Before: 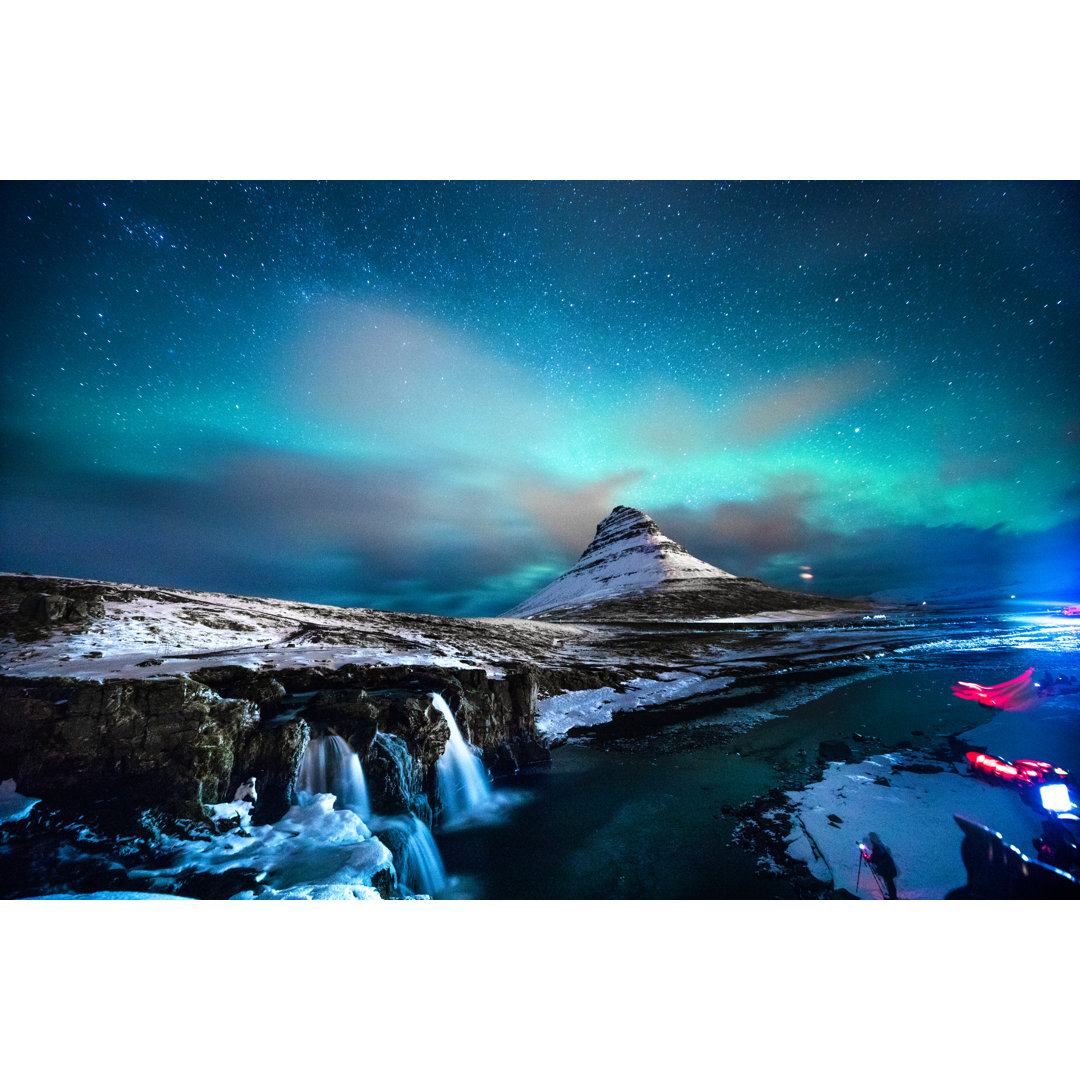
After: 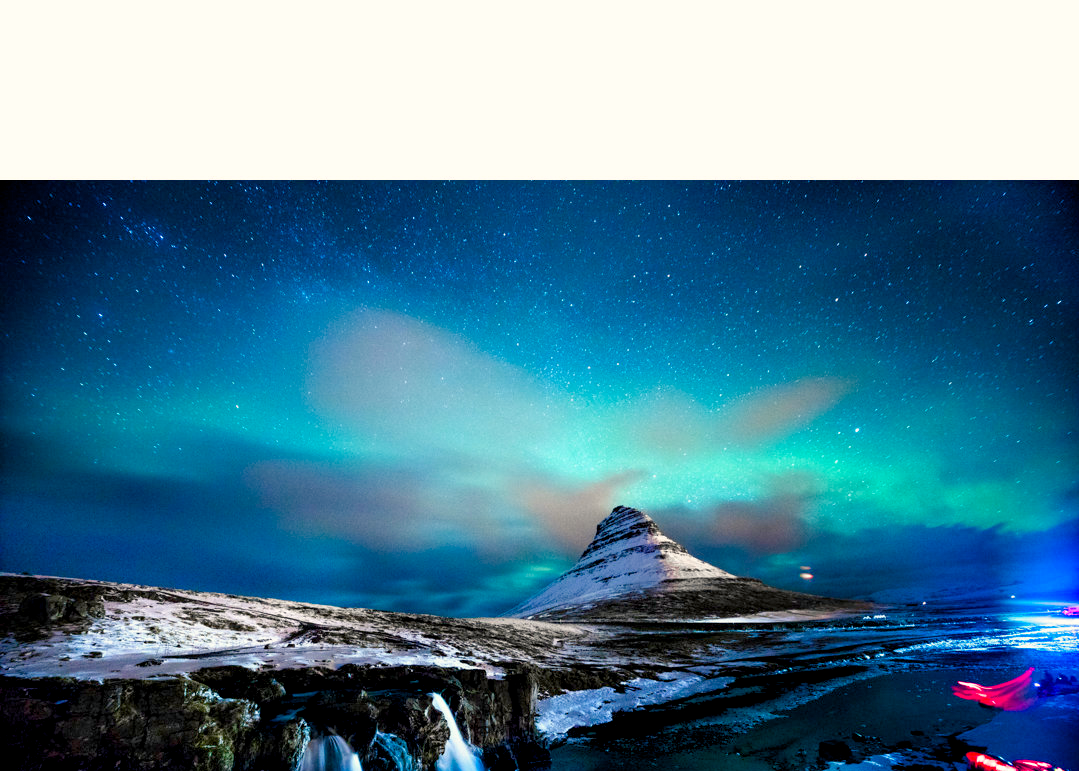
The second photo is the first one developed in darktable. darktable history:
crop: bottom 28.576%
color balance rgb: shadows lift › chroma 1%, shadows lift › hue 240.84°, highlights gain › chroma 2%, highlights gain › hue 73.2°, global offset › luminance -0.5%, perceptual saturation grading › global saturation 20%, perceptual saturation grading › highlights -25%, perceptual saturation grading › shadows 50%, global vibrance 25.26%
